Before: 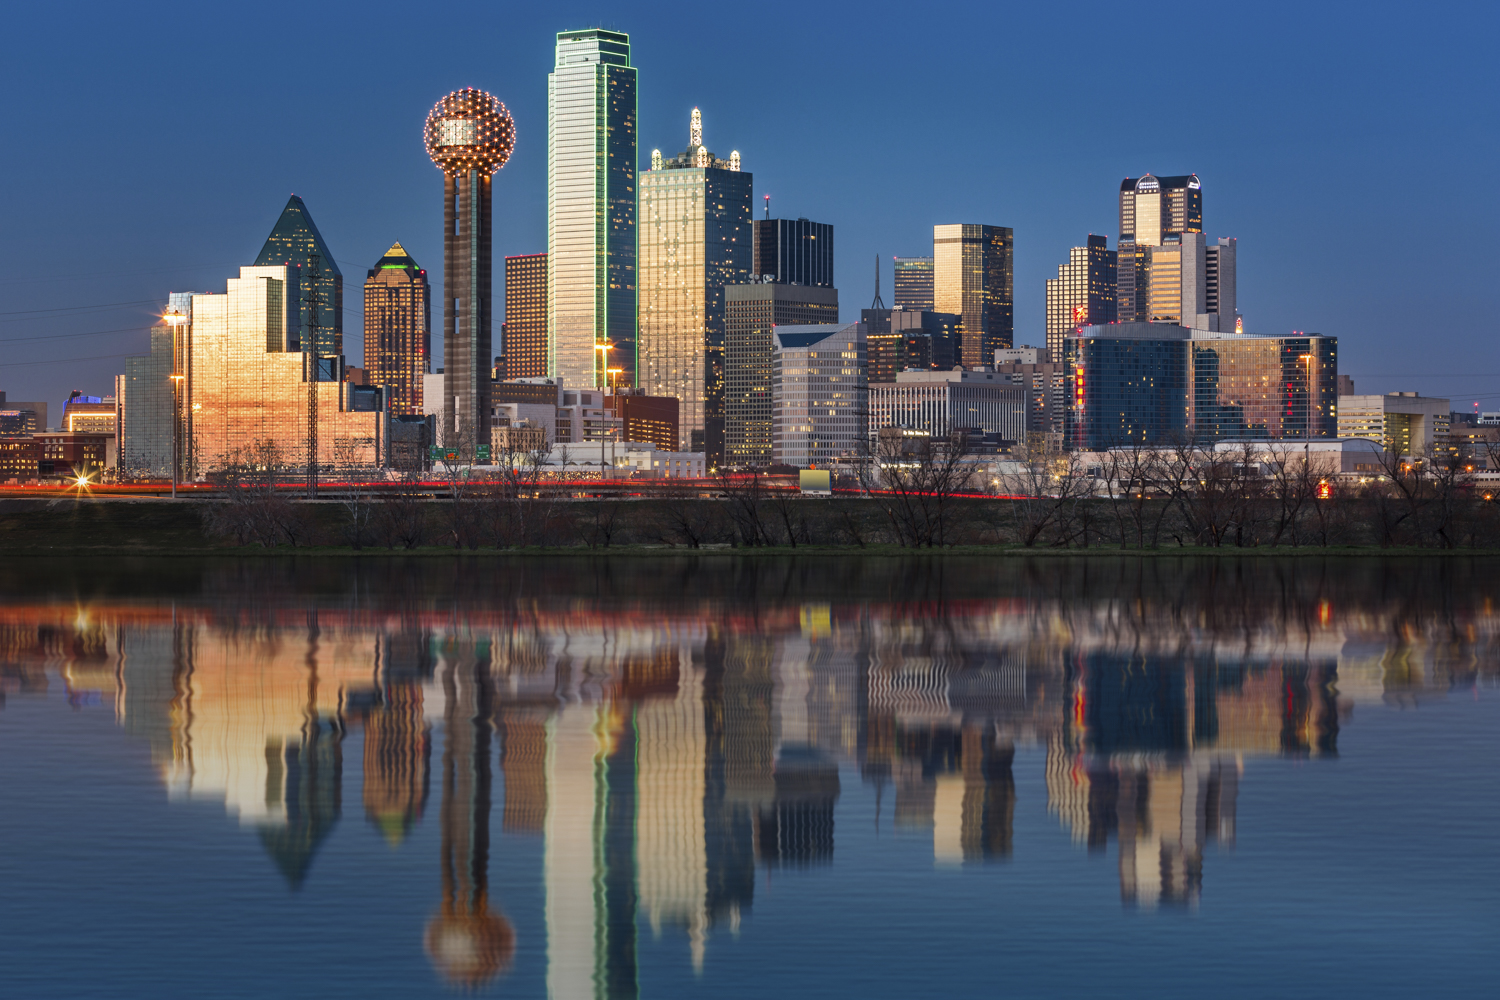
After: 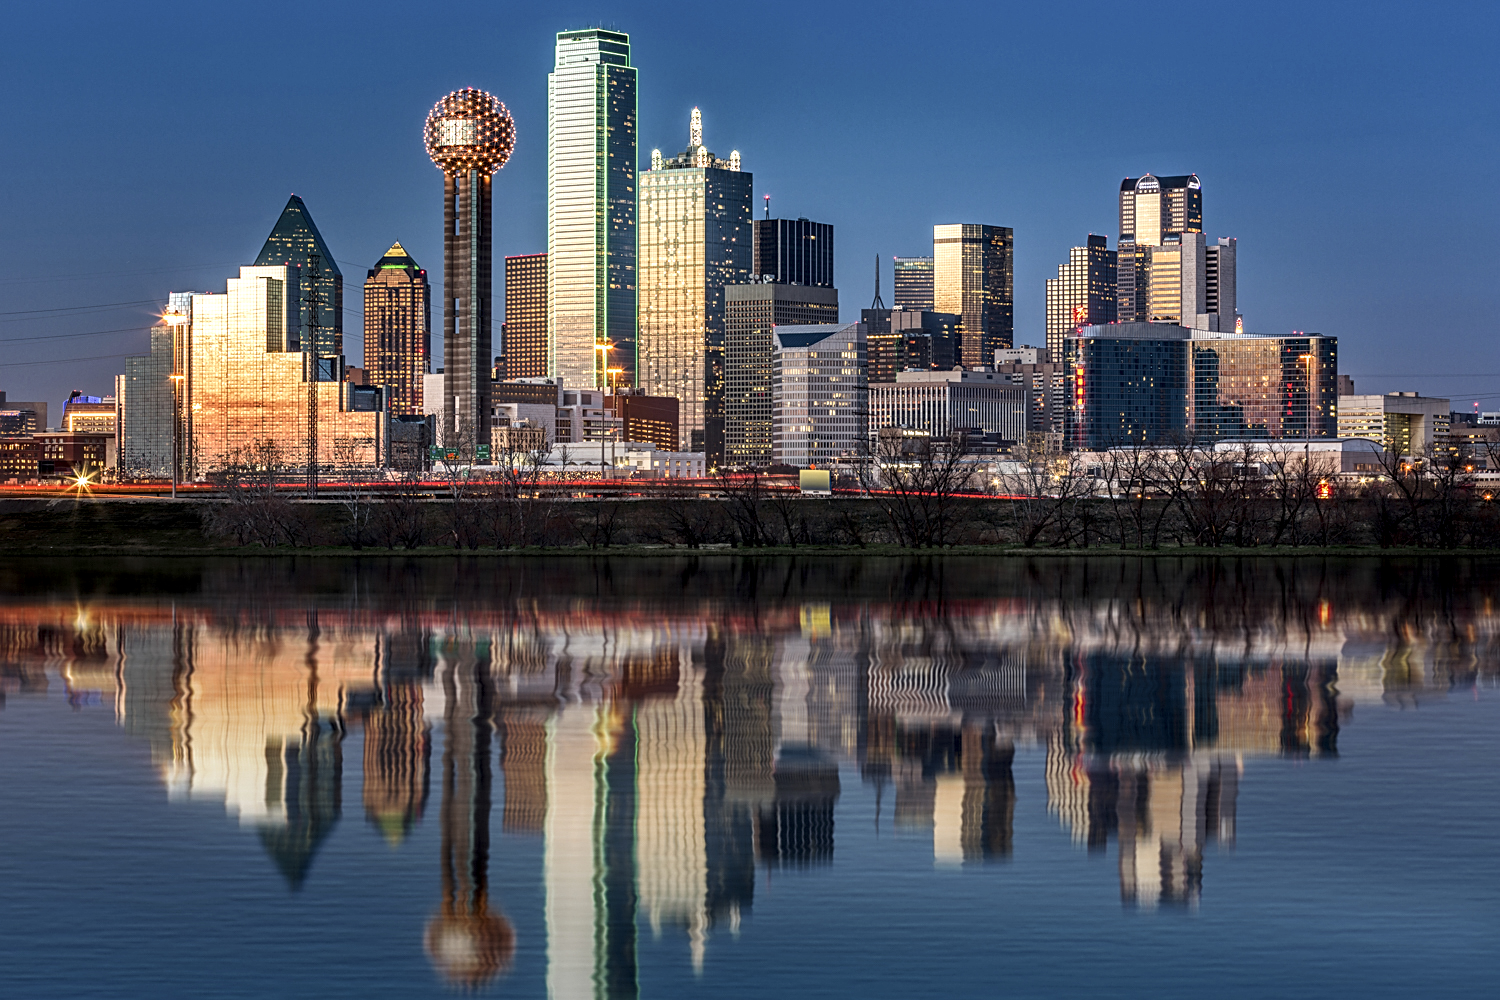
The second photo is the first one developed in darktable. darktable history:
sharpen: on, module defaults
local contrast: detail 160%
